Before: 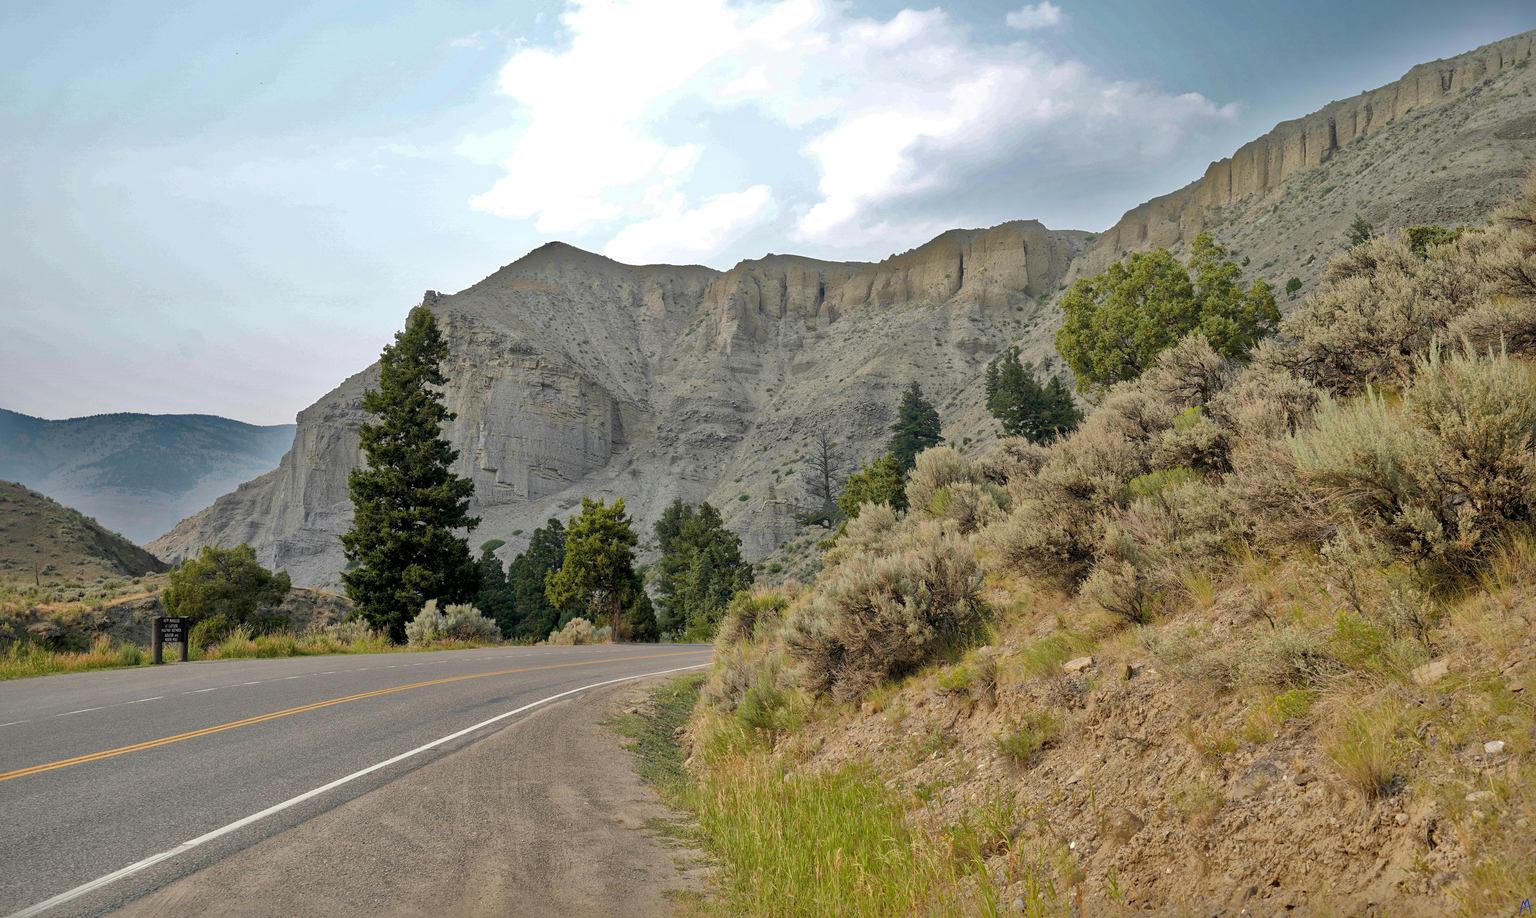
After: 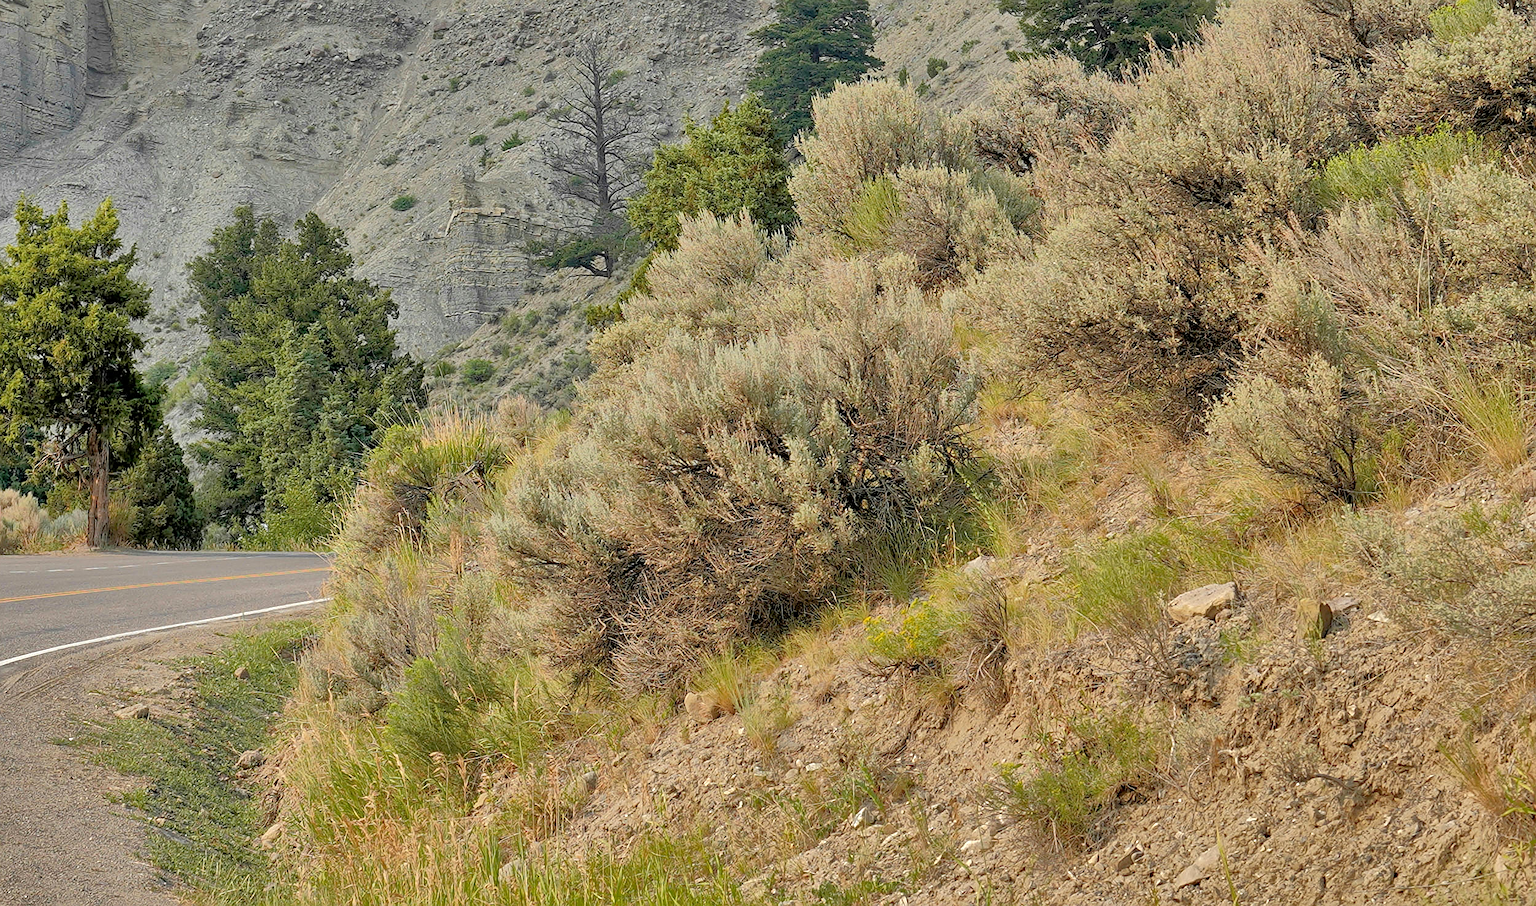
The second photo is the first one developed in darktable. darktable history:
crop: left 37.45%, top 44.987%, right 20.703%, bottom 13.655%
sharpen: on, module defaults
shadows and highlights: shadows 33.45, highlights -46.42, compress 49.64%, soften with gaussian
tone equalizer: -7 EV 0.141 EV, -6 EV 0.588 EV, -5 EV 1.19 EV, -4 EV 1.3 EV, -3 EV 1.17 EV, -2 EV 0.6 EV, -1 EV 0.161 EV
color zones: curves: ch0 [(0, 0.5) (0.143, 0.5) (0.286, 0.5) (0.429, 0.5) (0.571, 0.5) (0.714, 0.476) (0.857, 0.5) (1, 0.5)]; ch2 [(0, 0.5) (0.143, 0.5) (0.286, 0.5) (0.429, 0.5) (0.571, 0.5) (0.714, 0.487) (0.857, 0.5) (1, 0.5)]
